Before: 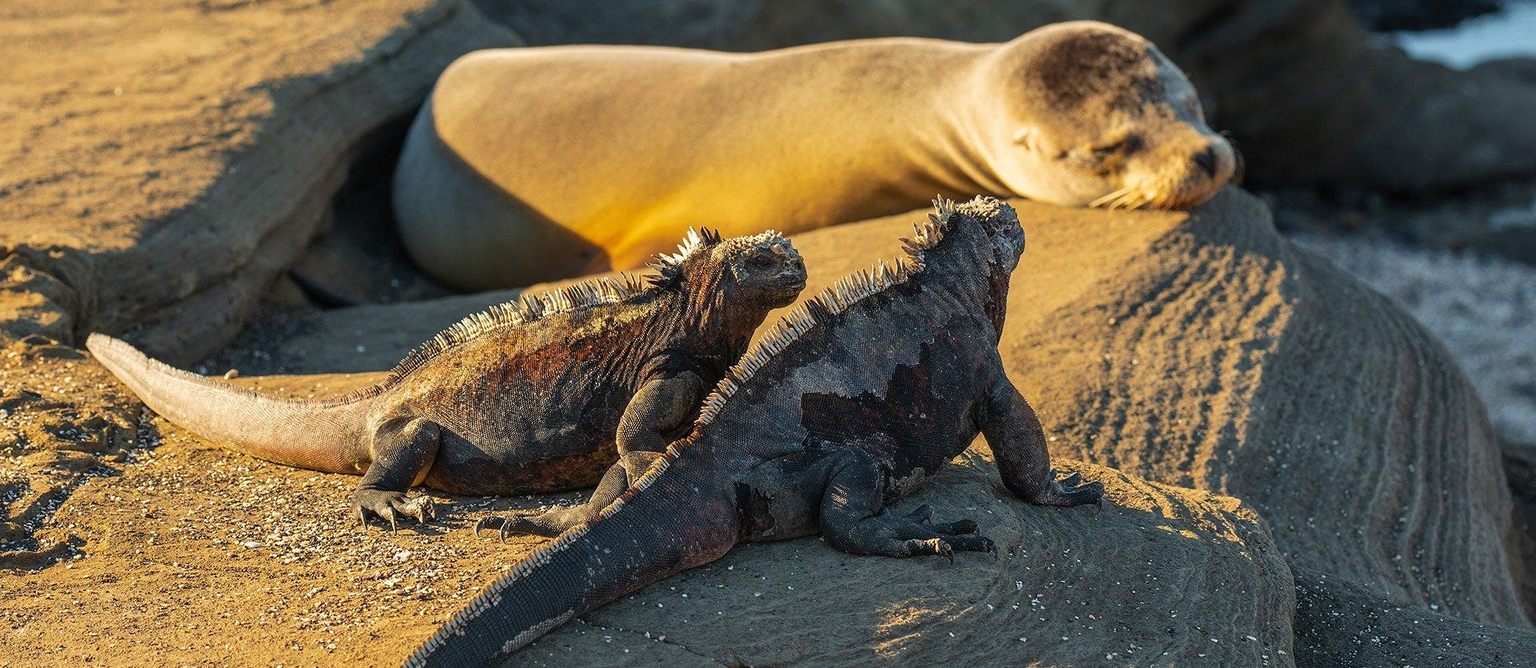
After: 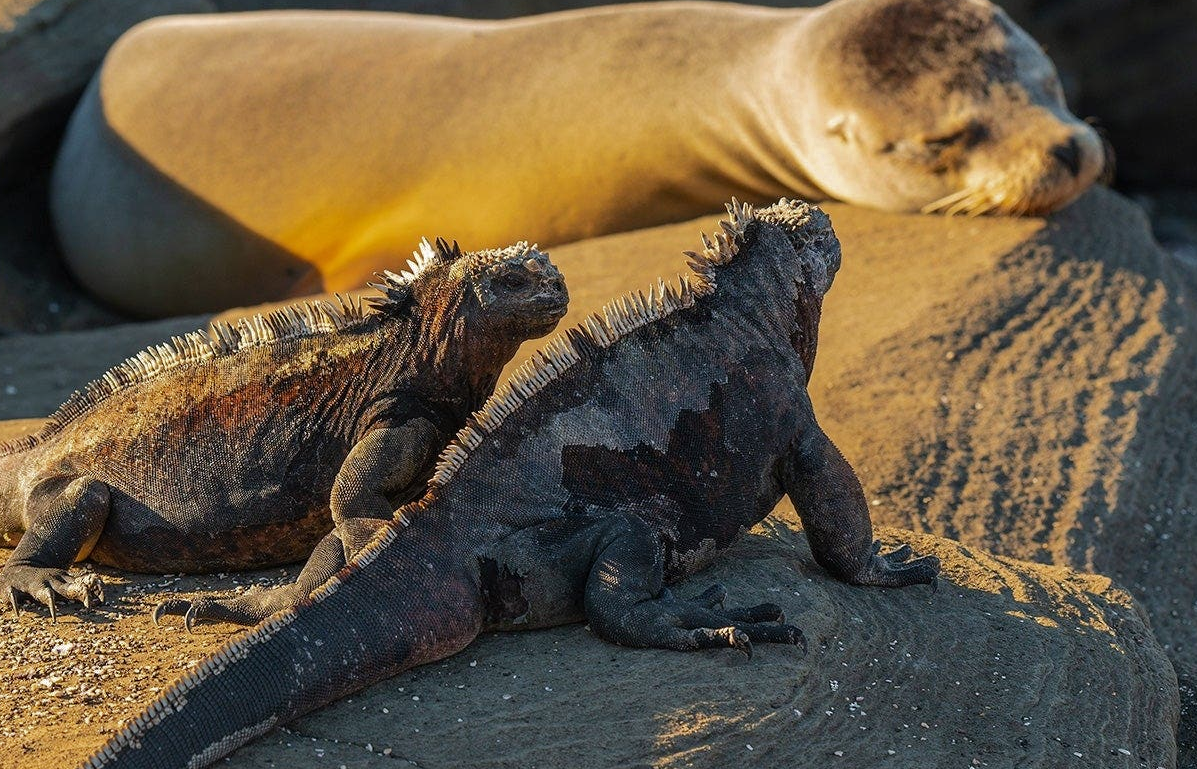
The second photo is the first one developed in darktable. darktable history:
white balance: red 1.004, blue 1.024
crop and rotate: left 22.918%, top 5.629%, right 14.711%, bottom 2.247%
rgb curve: curves: ch0 [(0, 0) (0.175, 0.154) (0.785, 0.663) (1, 1)]
